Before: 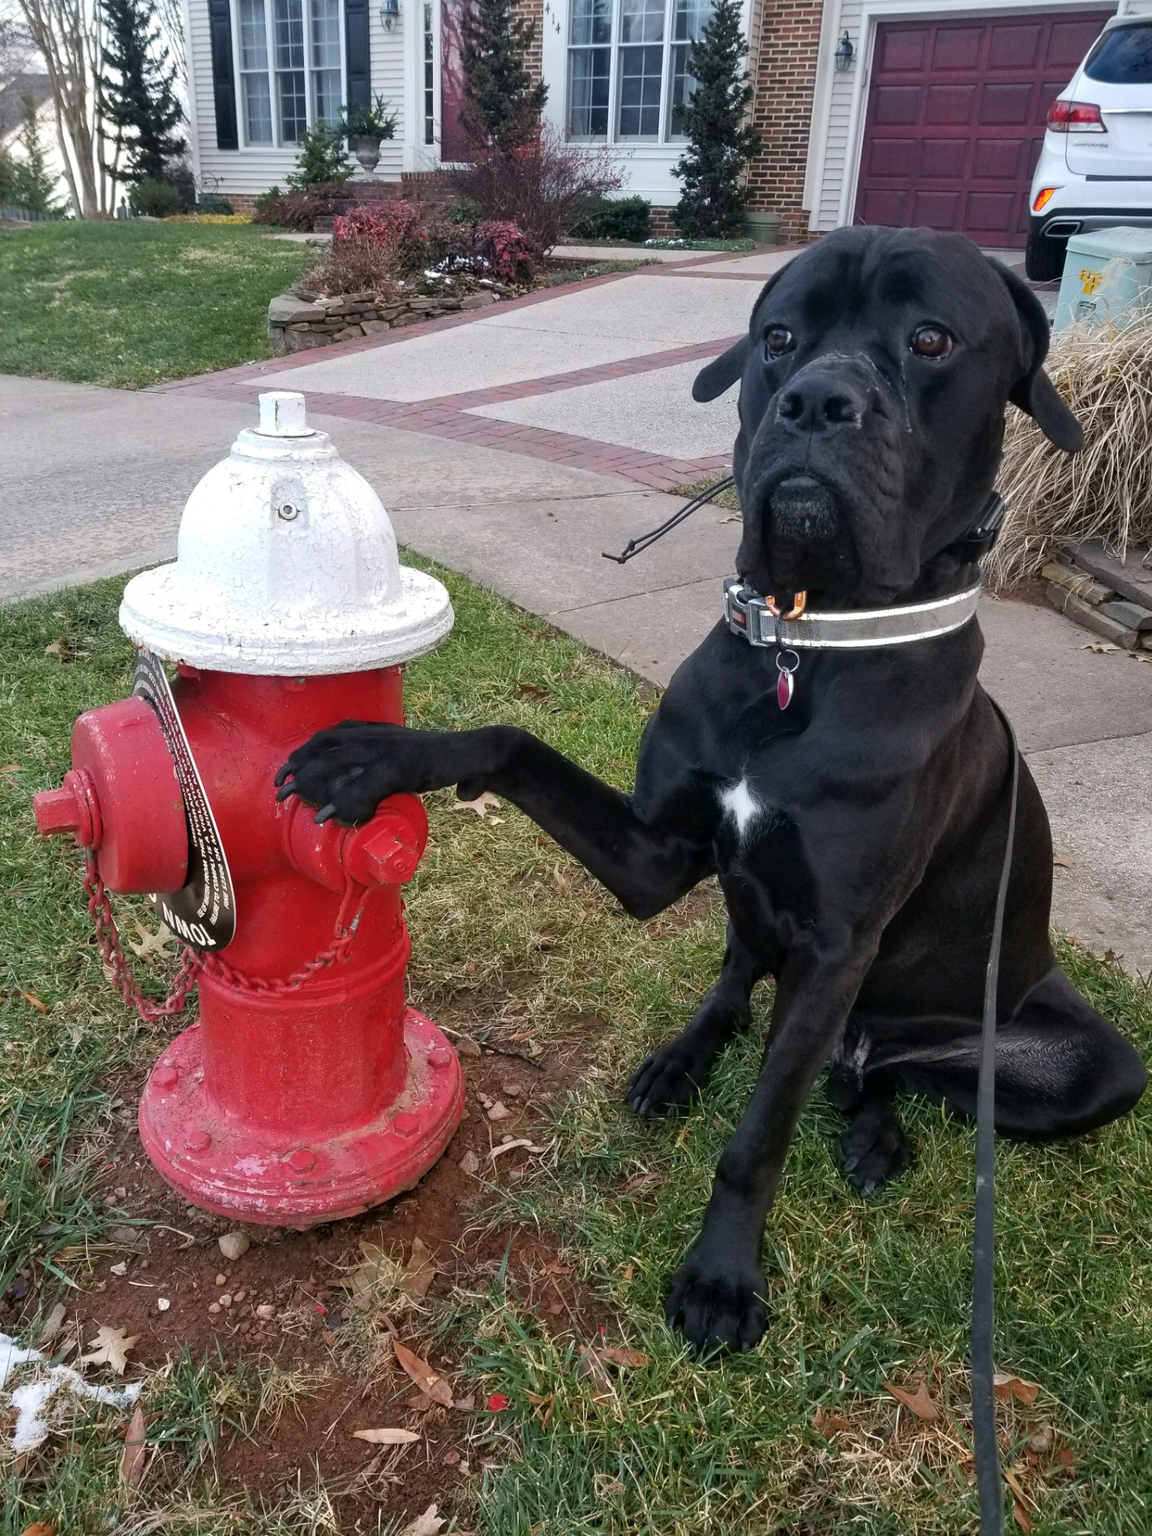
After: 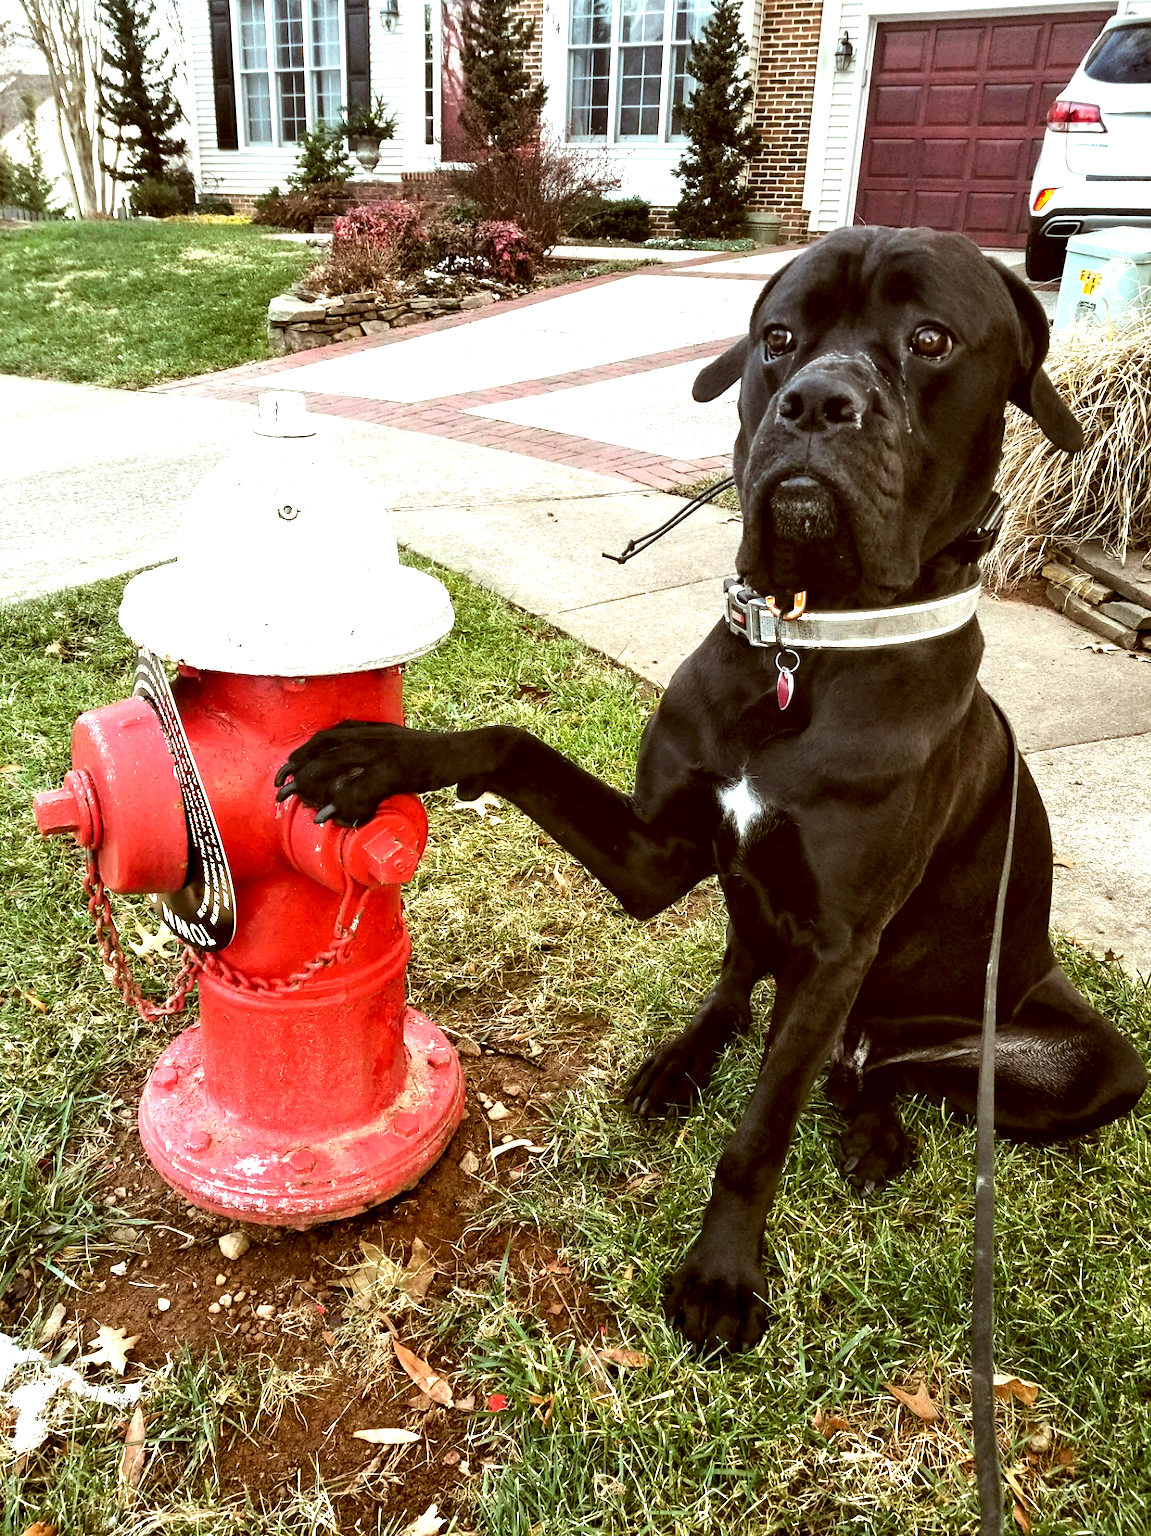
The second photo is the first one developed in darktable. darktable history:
exposure: exposure 0.657 EV, compensate highlight preservation false
tone equalizer: -8 EV -0.75 EV, -7 EV -0.7 EV, -6 EV -0.6 EV, -5 EV -0.4 EV, -3 EV 0.4 EV, -2 EV 0.6 EV, -1 EV 0.7 EV, +0 EV 0.75 EV, edges refinement/feathering 500, mask exposure compensation -1.57 EV, preserve details no
contrast equalizer: y [[0.535, 0.543, 0.548, 0.548, 0.542, 0.532], [0.5 ×6], [0.5 ×6], [0 ×6], [0 ×6]]
color correction: highlights a* -5.3, highlights b* 9.8, shadows a* 9.8, shadows b* 24.26
